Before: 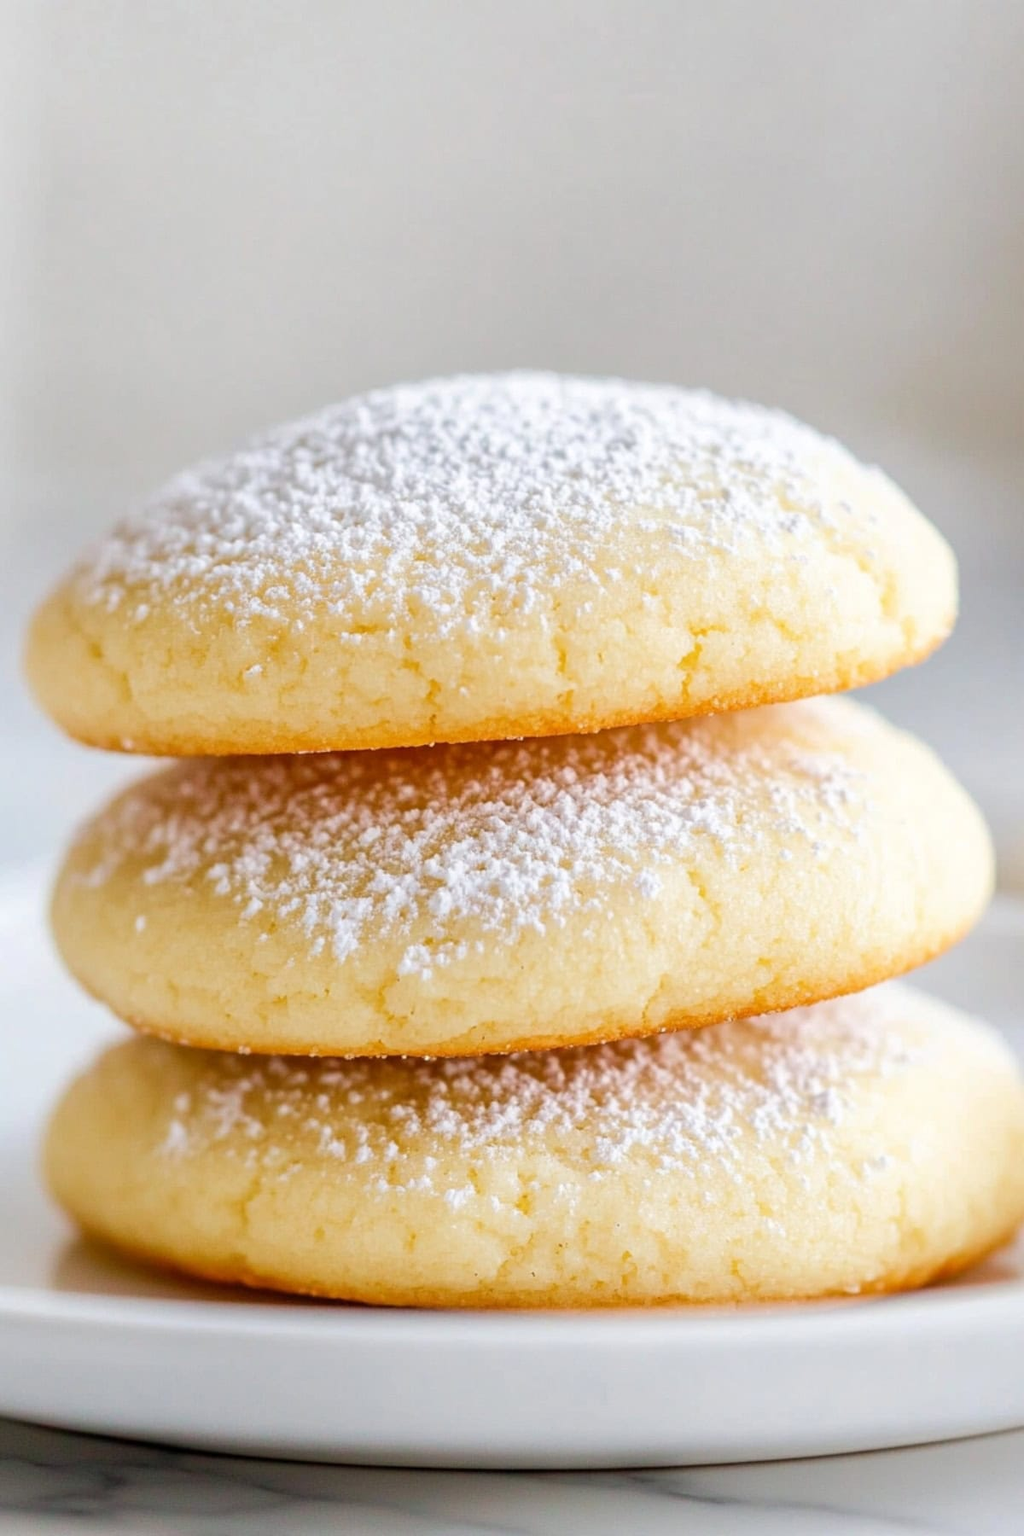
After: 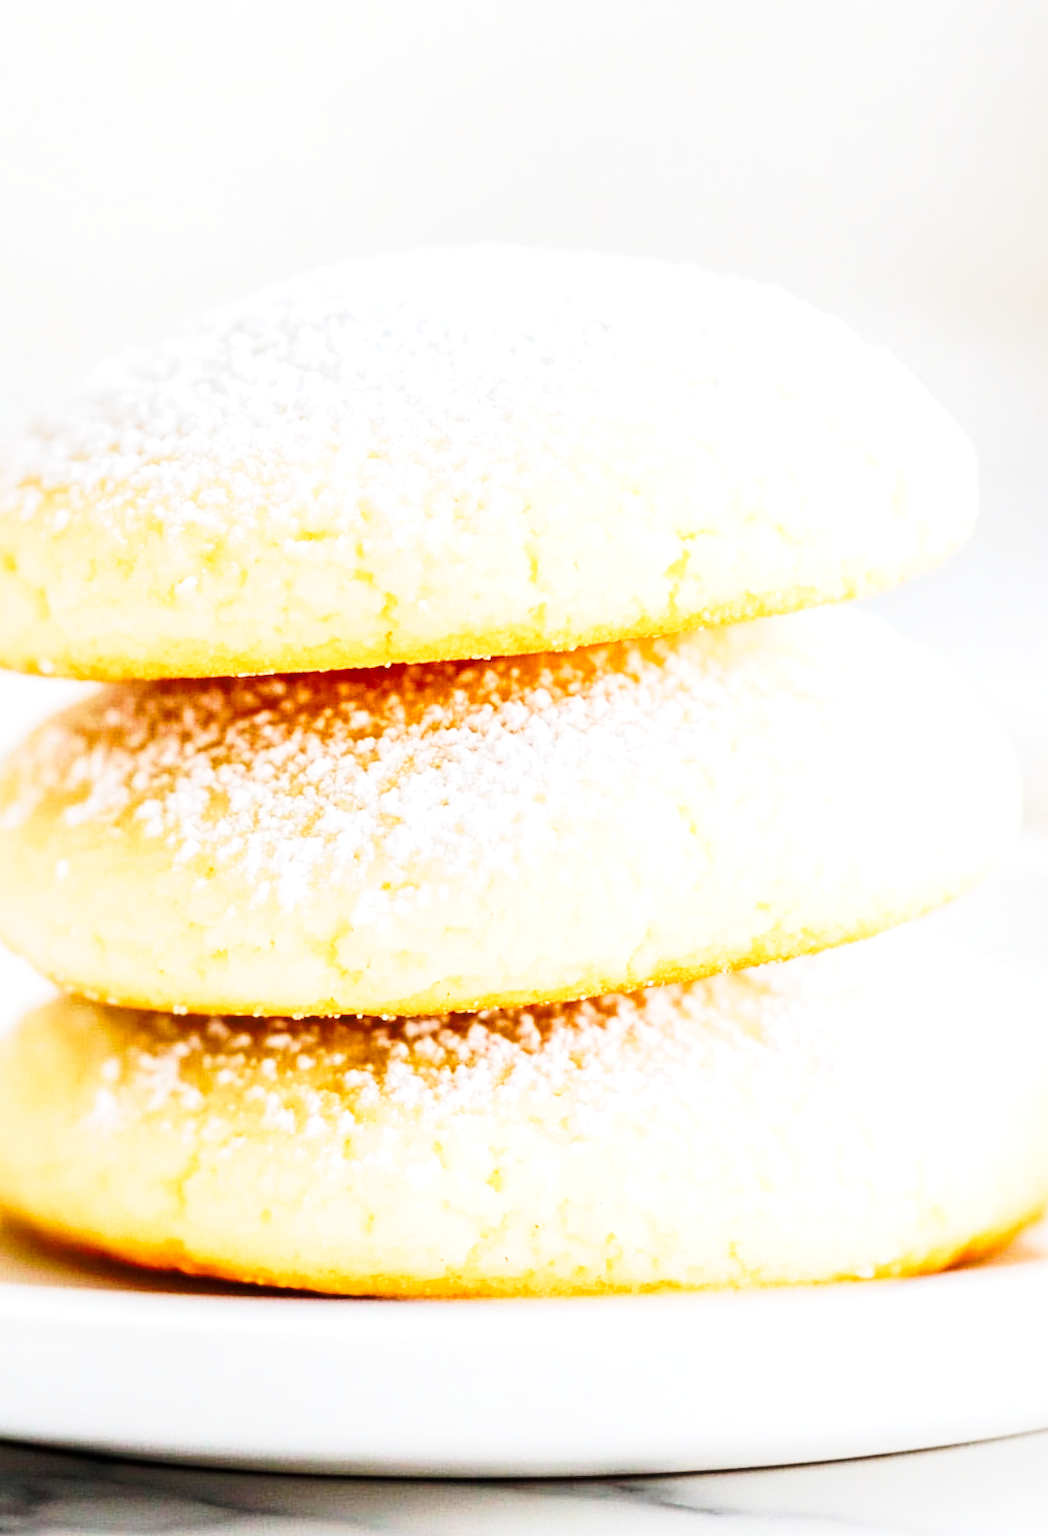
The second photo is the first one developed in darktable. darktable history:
rotate and perspective: rotation -0.45°, automatic cropping original format, crop left 0.008, crop right 0.992, crop top 0.012, crop bottom 0.988
tone curve: curves: ch0 [(0, 0) (0.003, 0.003) (0.011, 0.013) (0.025, 0.029) (0.044, 0.052) (0.069, 0.082) (0.1, 0.118) (0.136, 0.161) (0.177, 0.21) (0.224, 0.27) (0.277, 0.38) (0.335, 0.49) (0.399, 0.594) (0.468, 0.692) (0.543, 0.794) (0.623, 0.857) (0.709, 0.919) (0.801, 0.955) (0.898, 0.978) (1, 1)], preserve colors none
tone equalizer: -8 EV -0.75 EV, -7 EV -0.7 EV, -6 EV -0.6 EV, -5 EV -0.4 EV, -3 EV 0.4 EV, -2 EV 0.6 EV, -1 EV 0.7 EV, +0 EV 0.75 EV, edges refinement/feathering 500, mask exposure compensation -1.57 EV, preserve details no
crop and rotate: left 8.262%, top 9.226%
